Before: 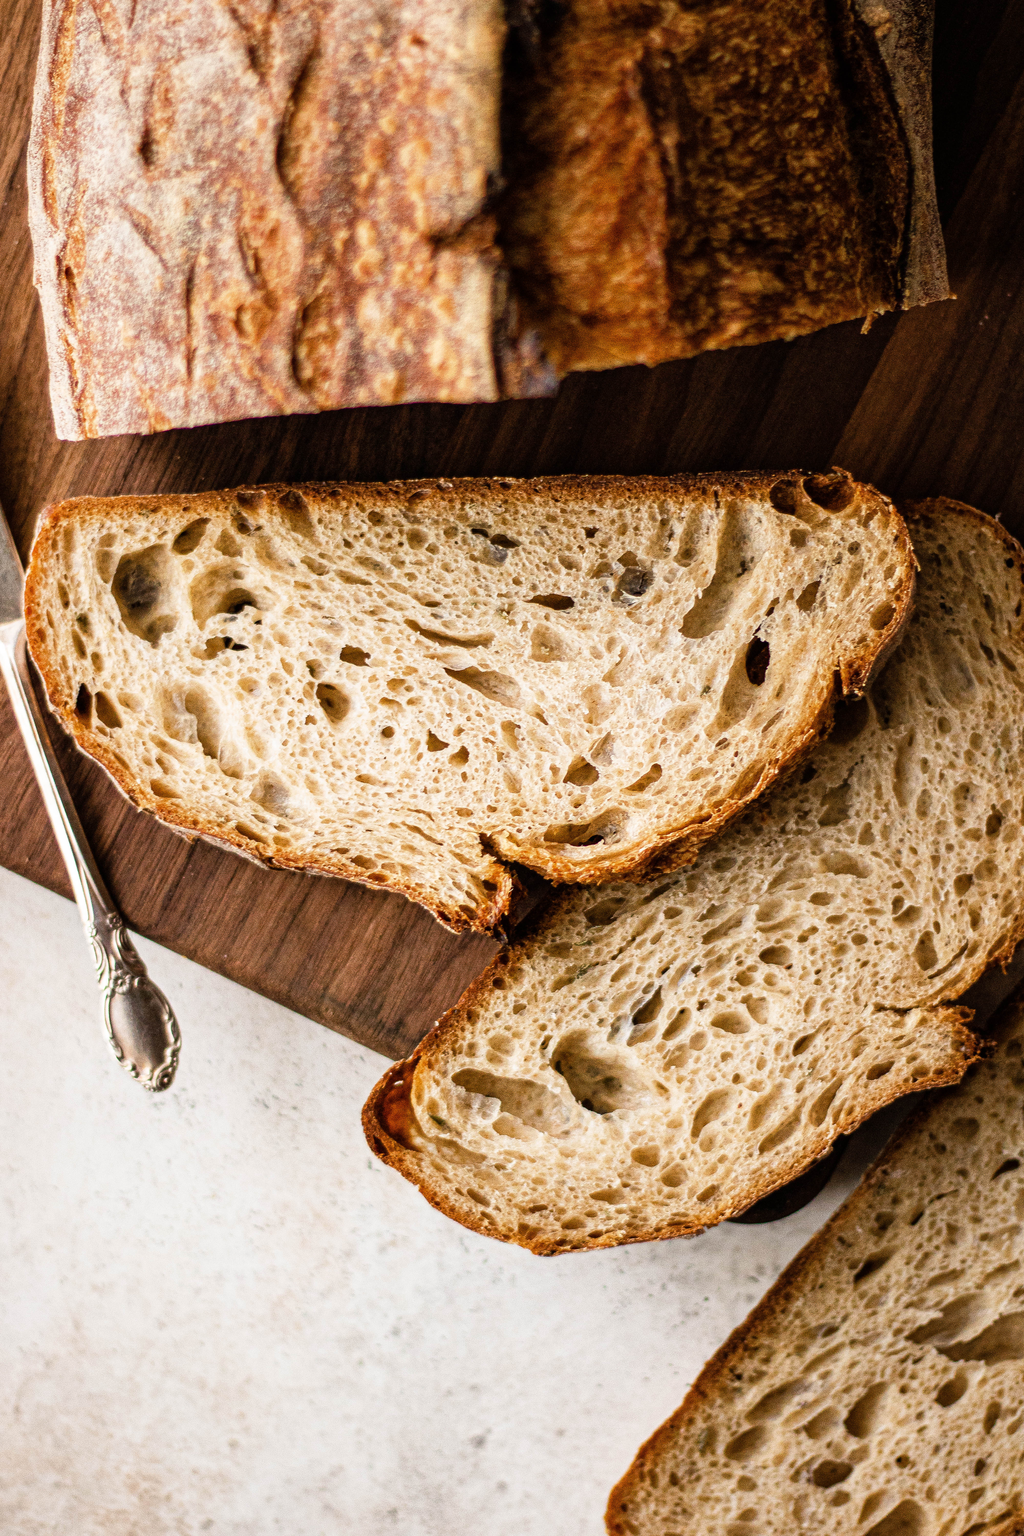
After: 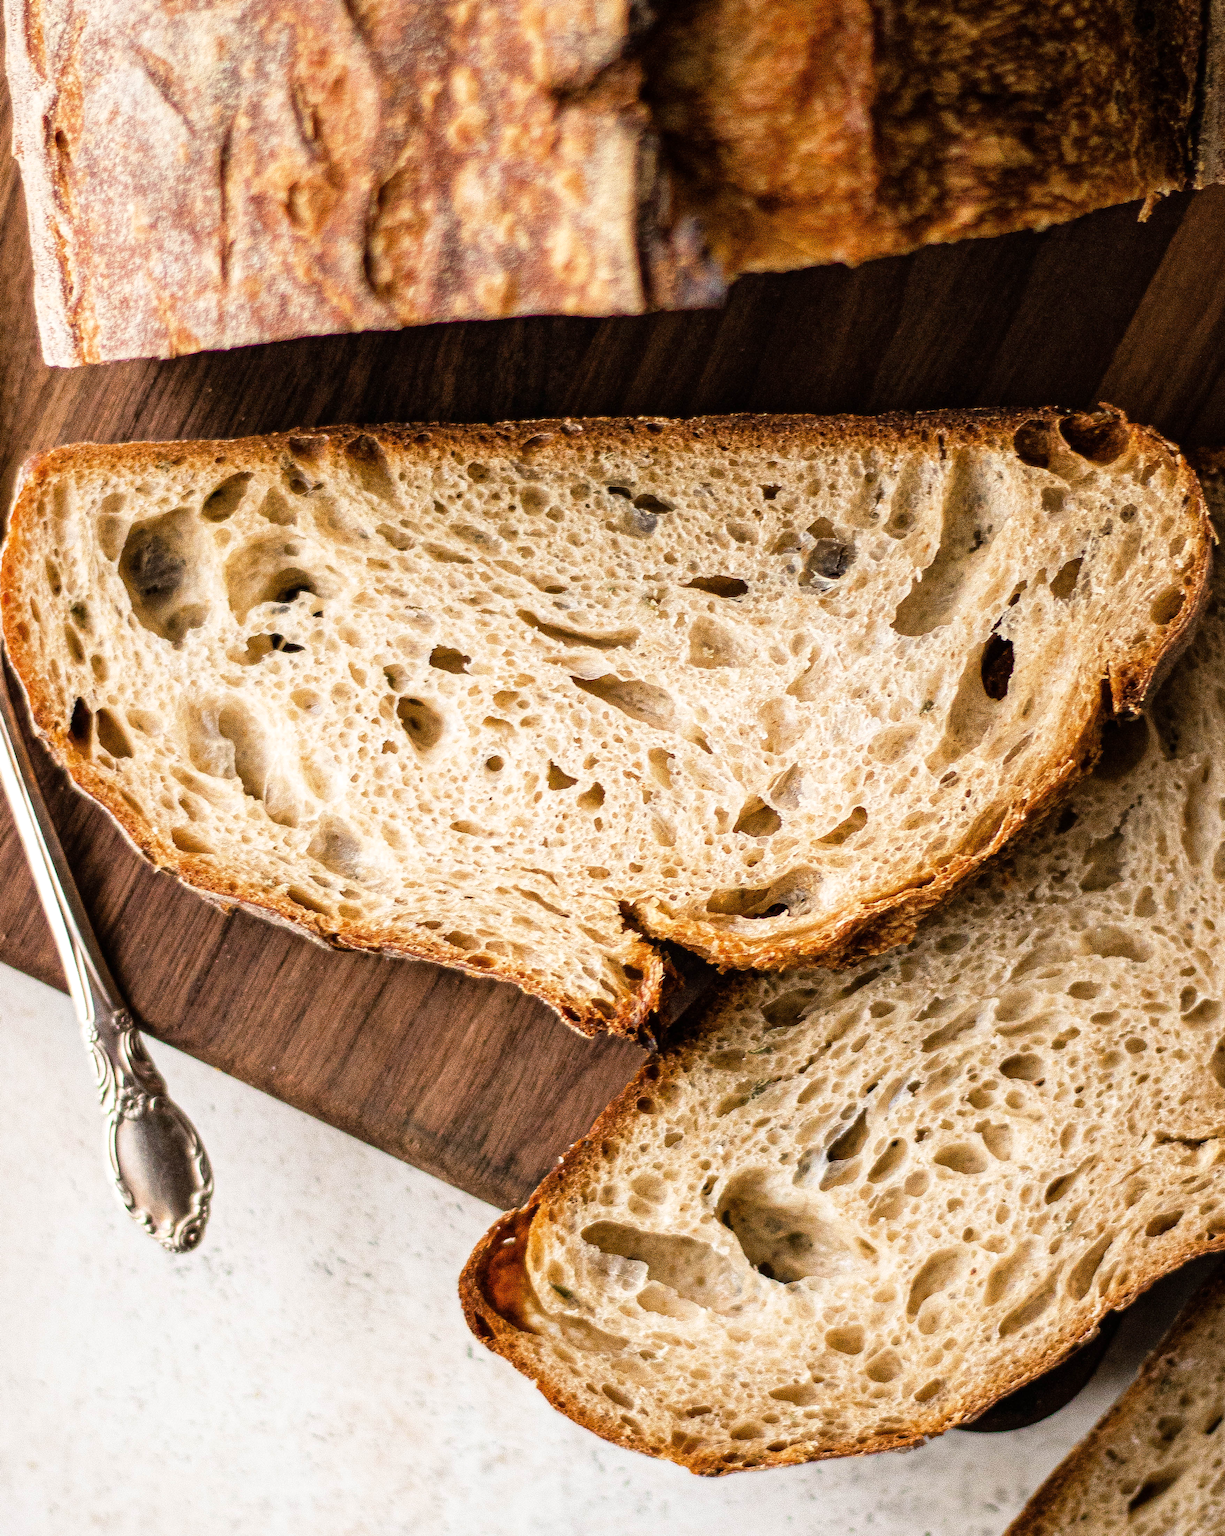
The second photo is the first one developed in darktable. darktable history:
exposure: exposure 0.083 EV, compensate highlight preservation false
crop and rotate: left 2.402%, top 11.142%, right 9.593%, bottom 15.332%
